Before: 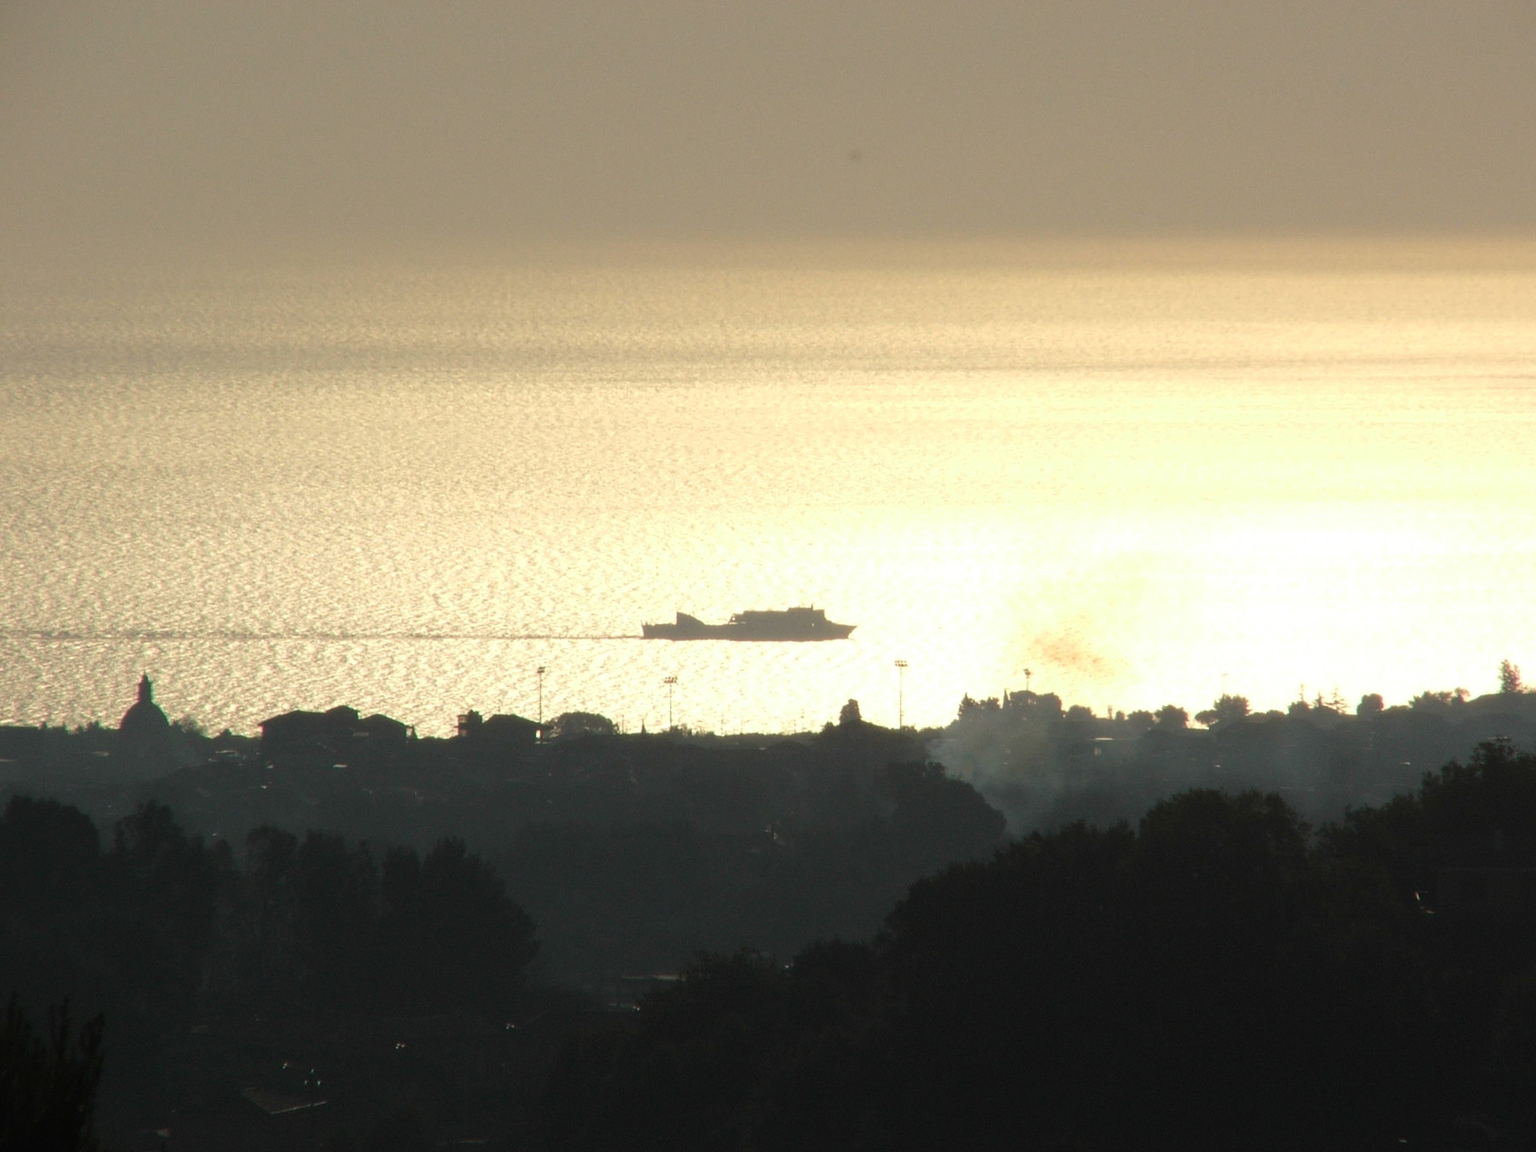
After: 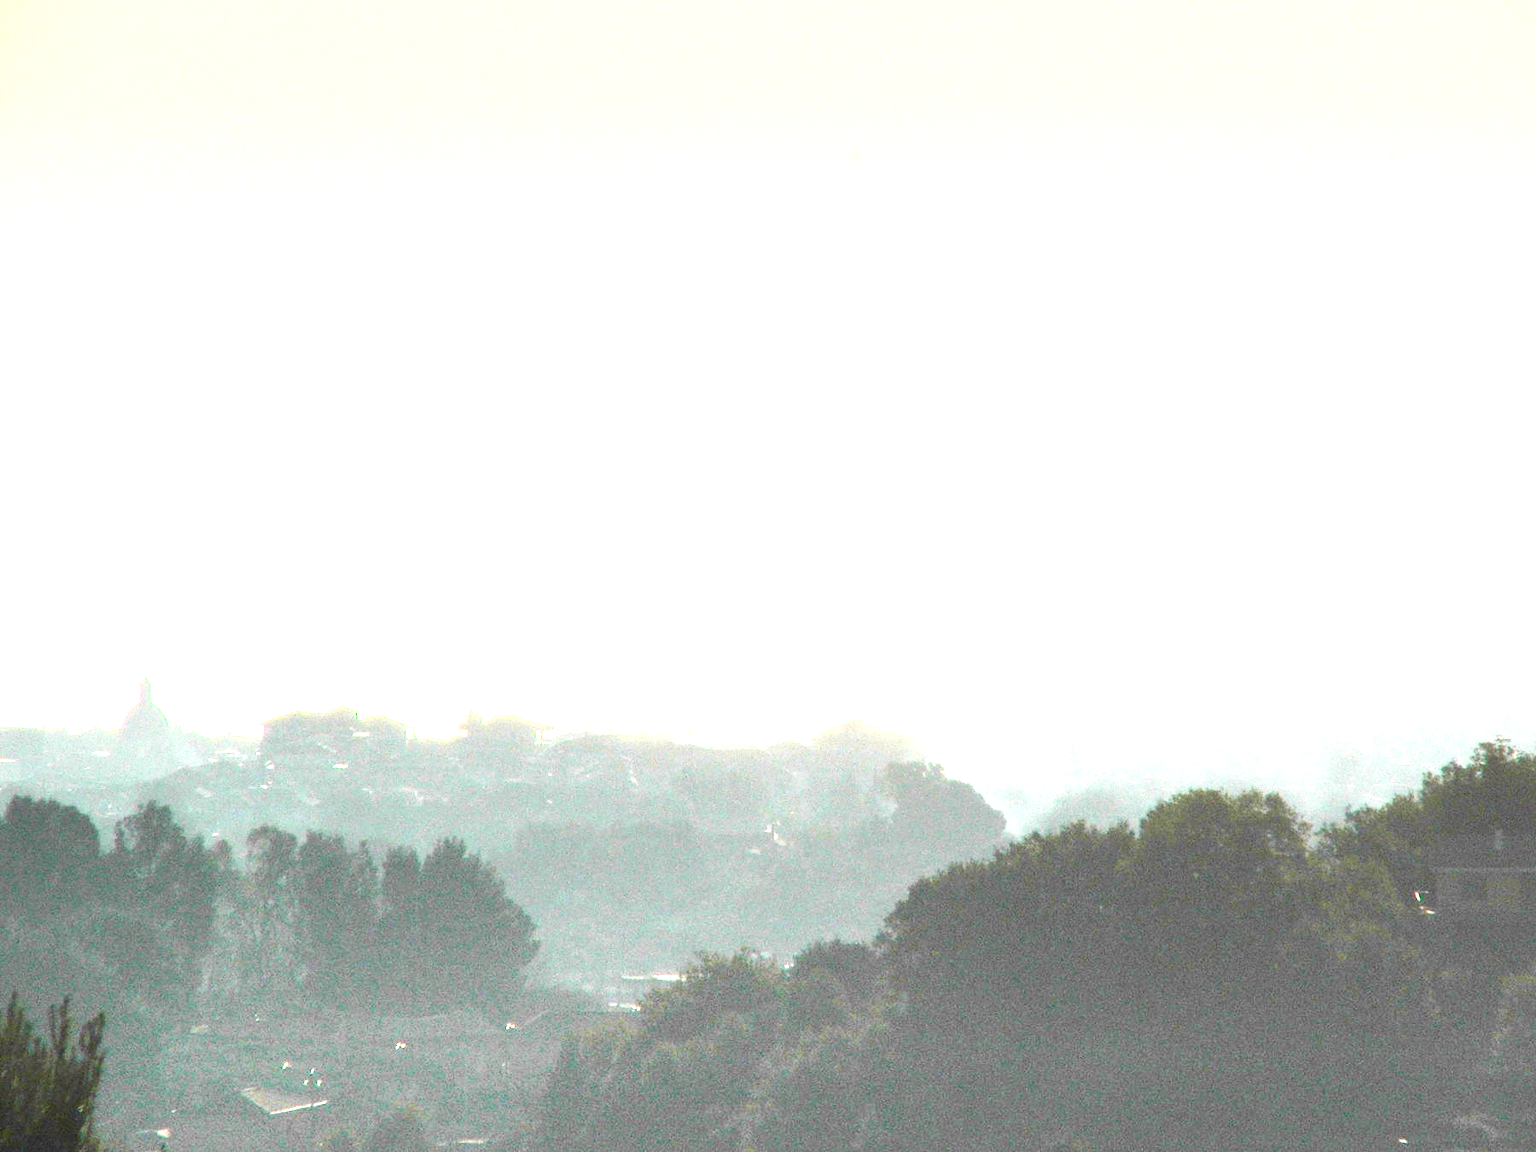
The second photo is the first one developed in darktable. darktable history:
graduated density: density -3.9 EV
exposure: exposure 2.25 EV, compensate highlight preservation false
tone curve: curves: ch0 [(0, 0) (0.003, 0) (0.011, 0) (0.025, 0) (0.044, 0.006) (0.069, 0.024) (0.1, 0.038) (0.136, 0.052) (0.177, 0.08) (0.224, 0.112) (0.277, 0.145) (0.335, 0.206) (0.399, 0.284) (0.468, 0.372) (0.543, 0.477) (0.623, 0.593) (0.709, 0.717) (0.801, 0.815) (0.898, 0.92) (1, 1)], preserve colors none
